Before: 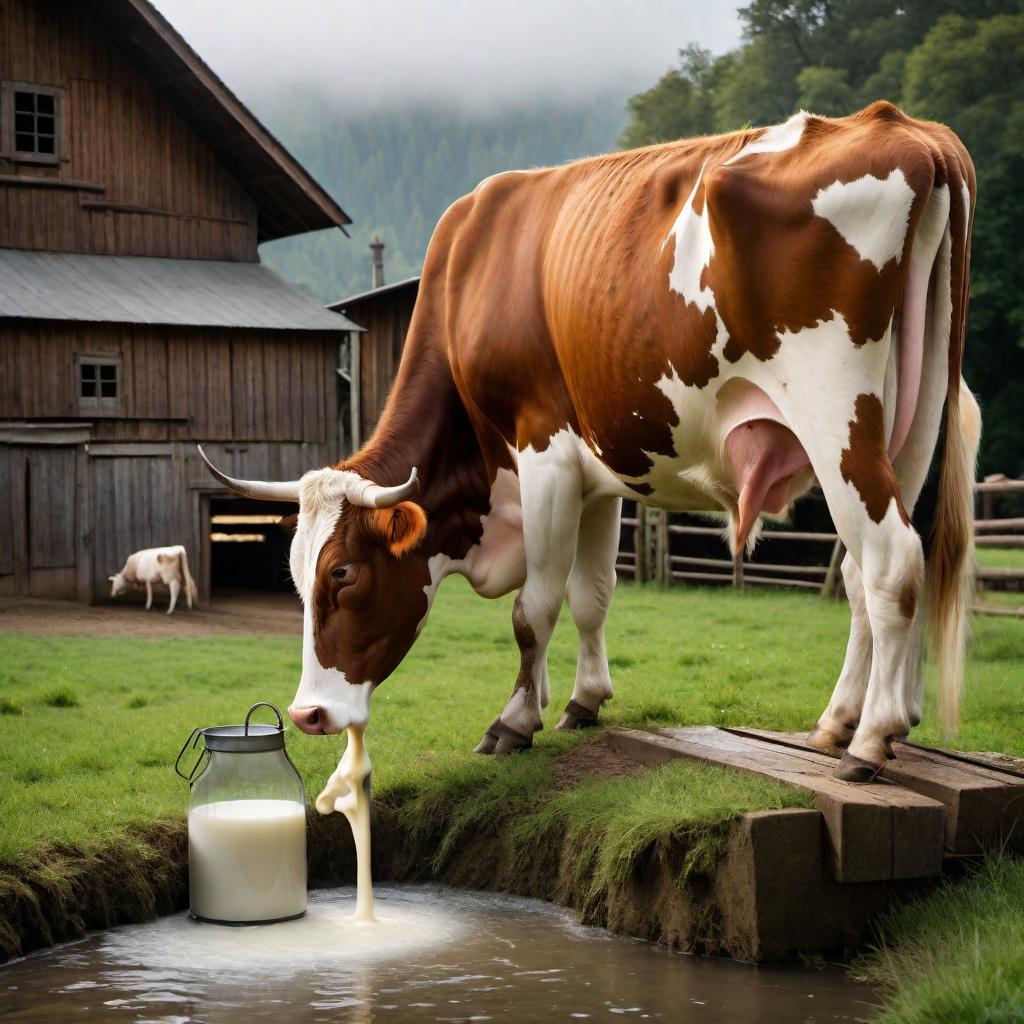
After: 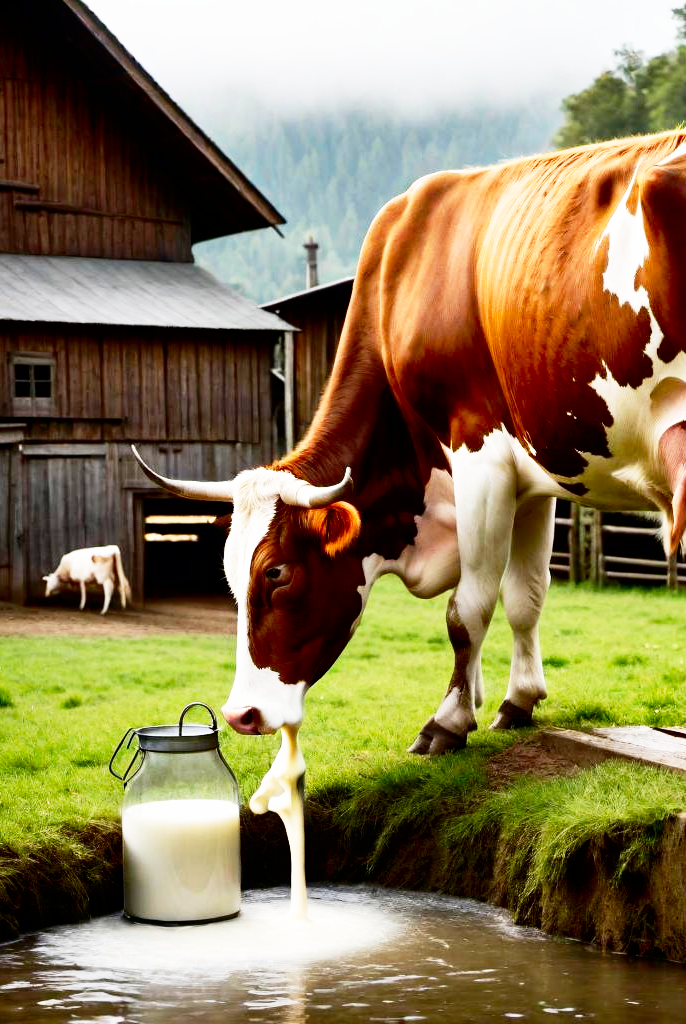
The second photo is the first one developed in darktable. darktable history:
crop and rotate: left 6.468%, right 26.501%
contrast brightness saturation: contrast 0.102, brightness -0.255, saturation 0.143
exposure: compensate exposure bias true, compensate highlight preservation false
base curve: curves: ch0 [(0, 0) (0.012, 0.01) (0.073, 0.168) (0.31, 0.711) (0.645, 0.957) (1, 1)], preserve colors none
